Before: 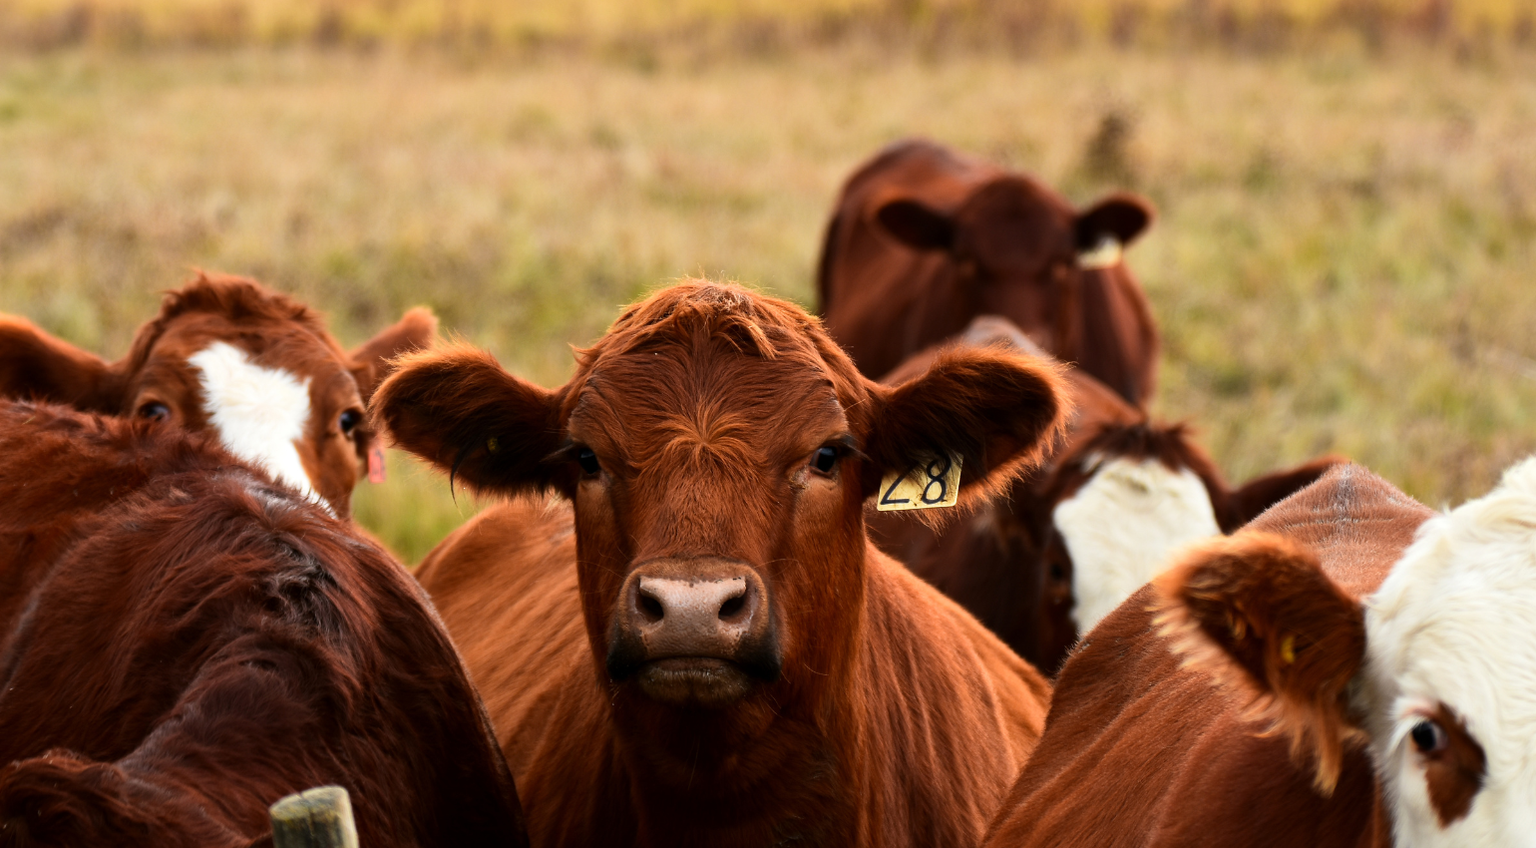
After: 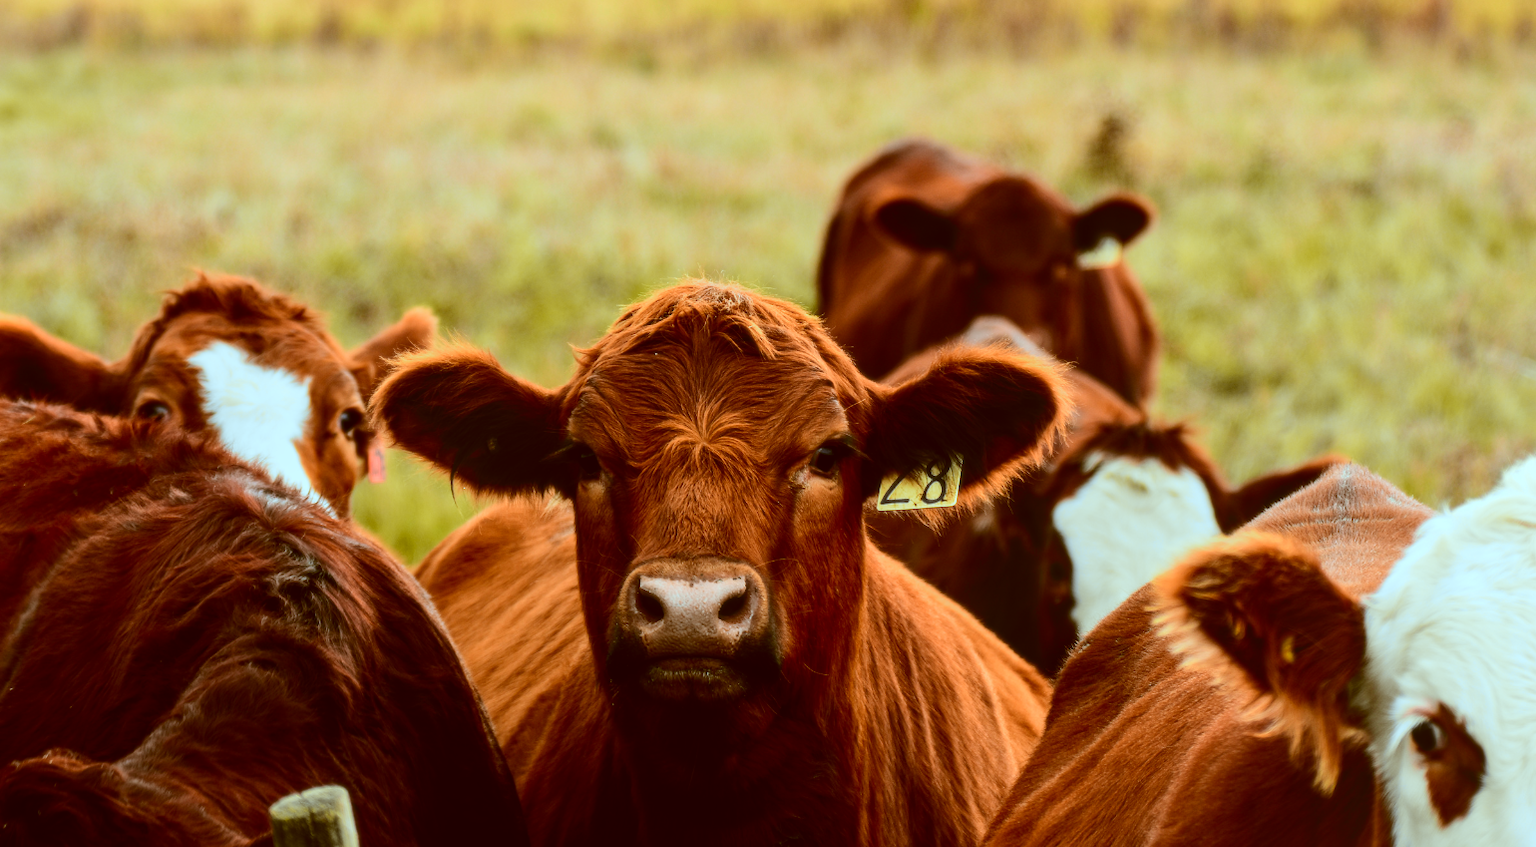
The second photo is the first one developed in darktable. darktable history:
local contrast: detail 115%
tone curve: curves: ch0 [(0, 0.01) (0.097, 0.07) (0.204, 0.173) (0.447, 0.517) (0.539, 0.624) (0.733, 0.791) (0.879, 0.898) (1, 0.98)]; ch1 [(0, 0) (0.393, 0.415) (0.447, 0.448) (0.485, 0.494) (0.523, 0.509) (0.545, 0.544) (0.574, 0.578) (0.648, 0.674) (1, 1)]; ch2 [(0, 0) (0.369, 0.388) (0.449, 0.431) (0.499, 0.5) (0.521, 0.517) (0.53, 0.54) (0.564, 0.569) (0.674, 0.735) (1, 1)], color space Lab, independent channels, preserve colors none
soften: size 10%, saturation 50%, brightness 0.2 EV, mix 10%
color correction: highlights a* -14.62, highlights b* -16.22, shadows a* 10.12, shadows b* 29.4
